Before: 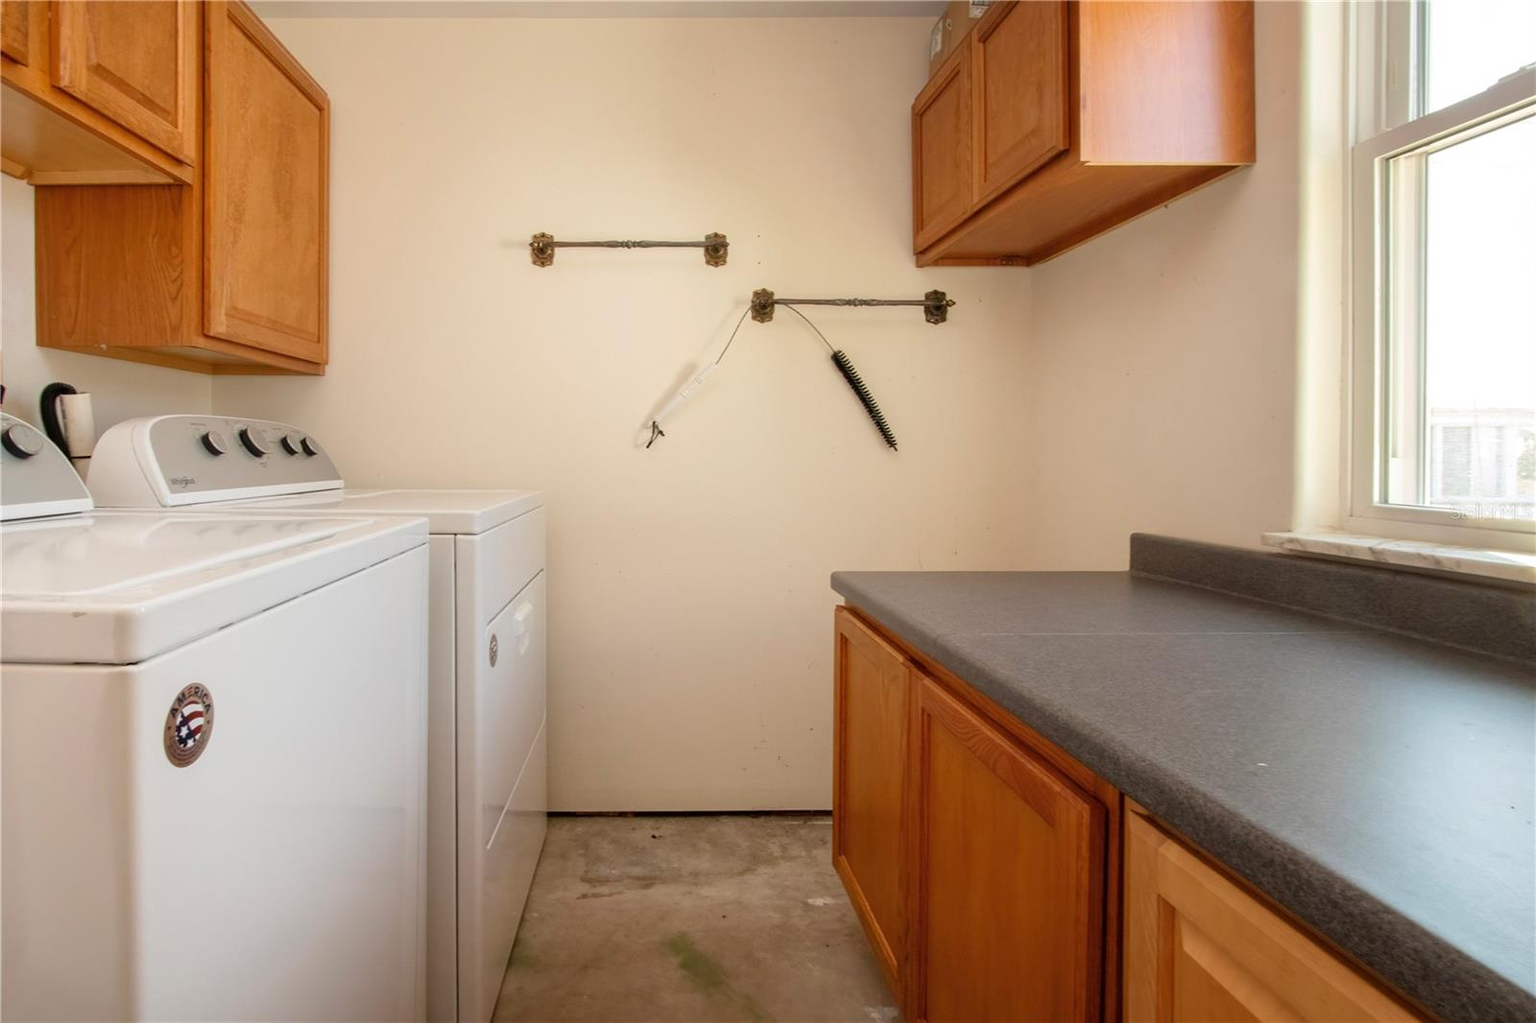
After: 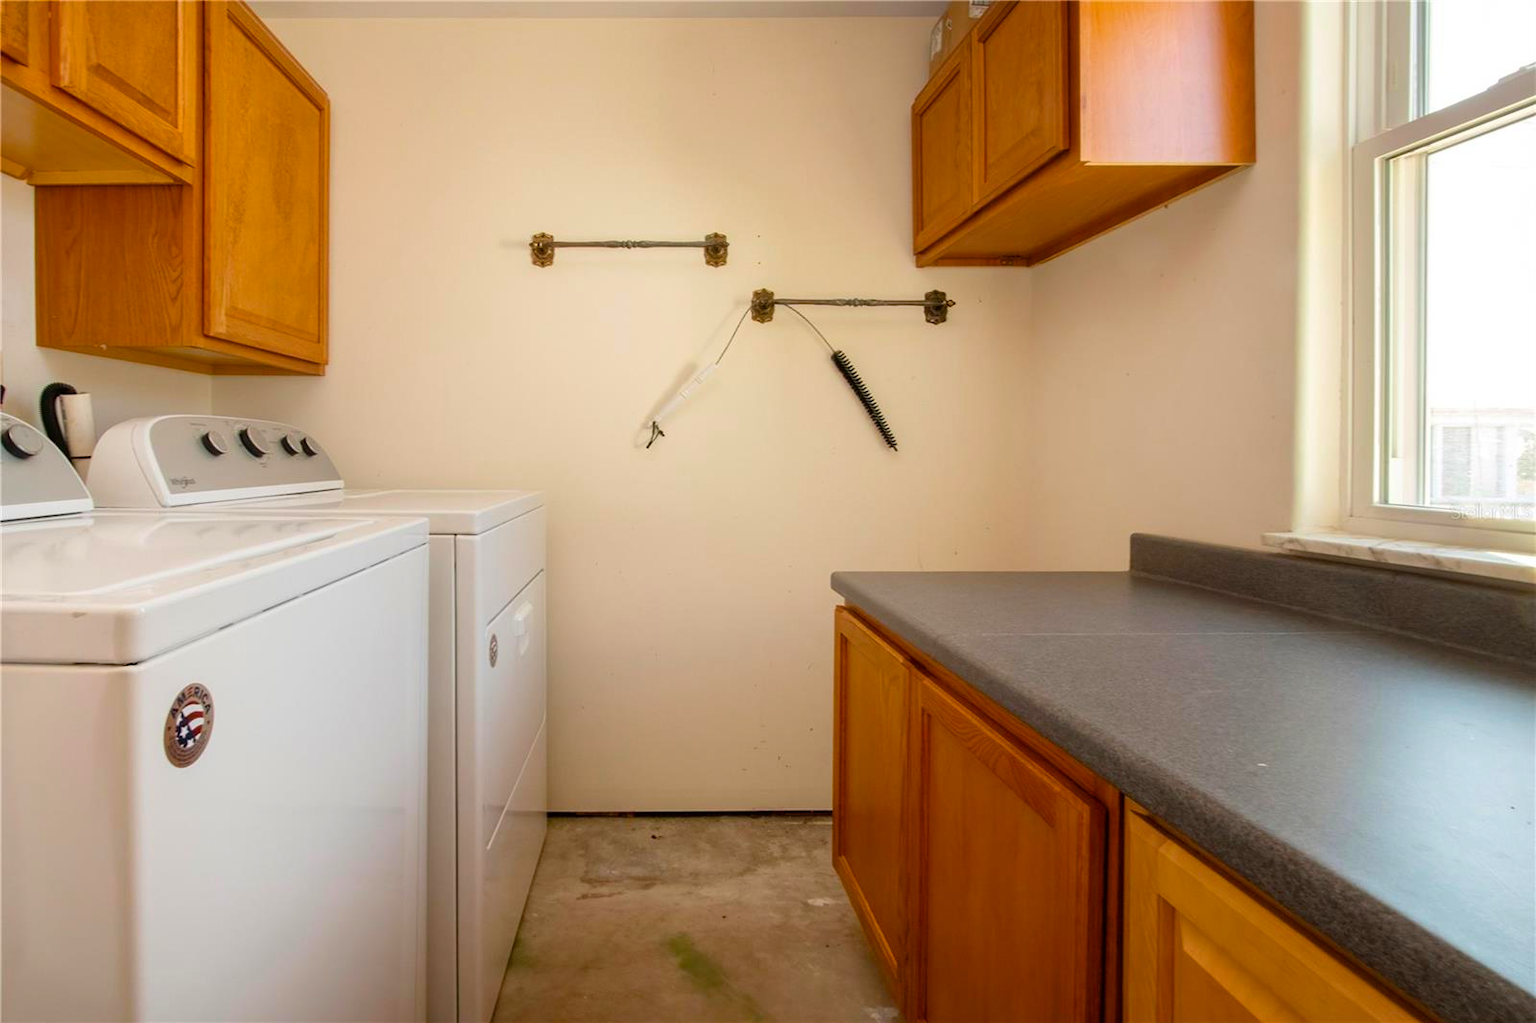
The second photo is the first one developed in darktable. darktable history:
color balance rgb: shadows lift › chroma 0.656%, shadows lift › hue 113.75°, perceptual saturation grading › global saturation 29.526%
